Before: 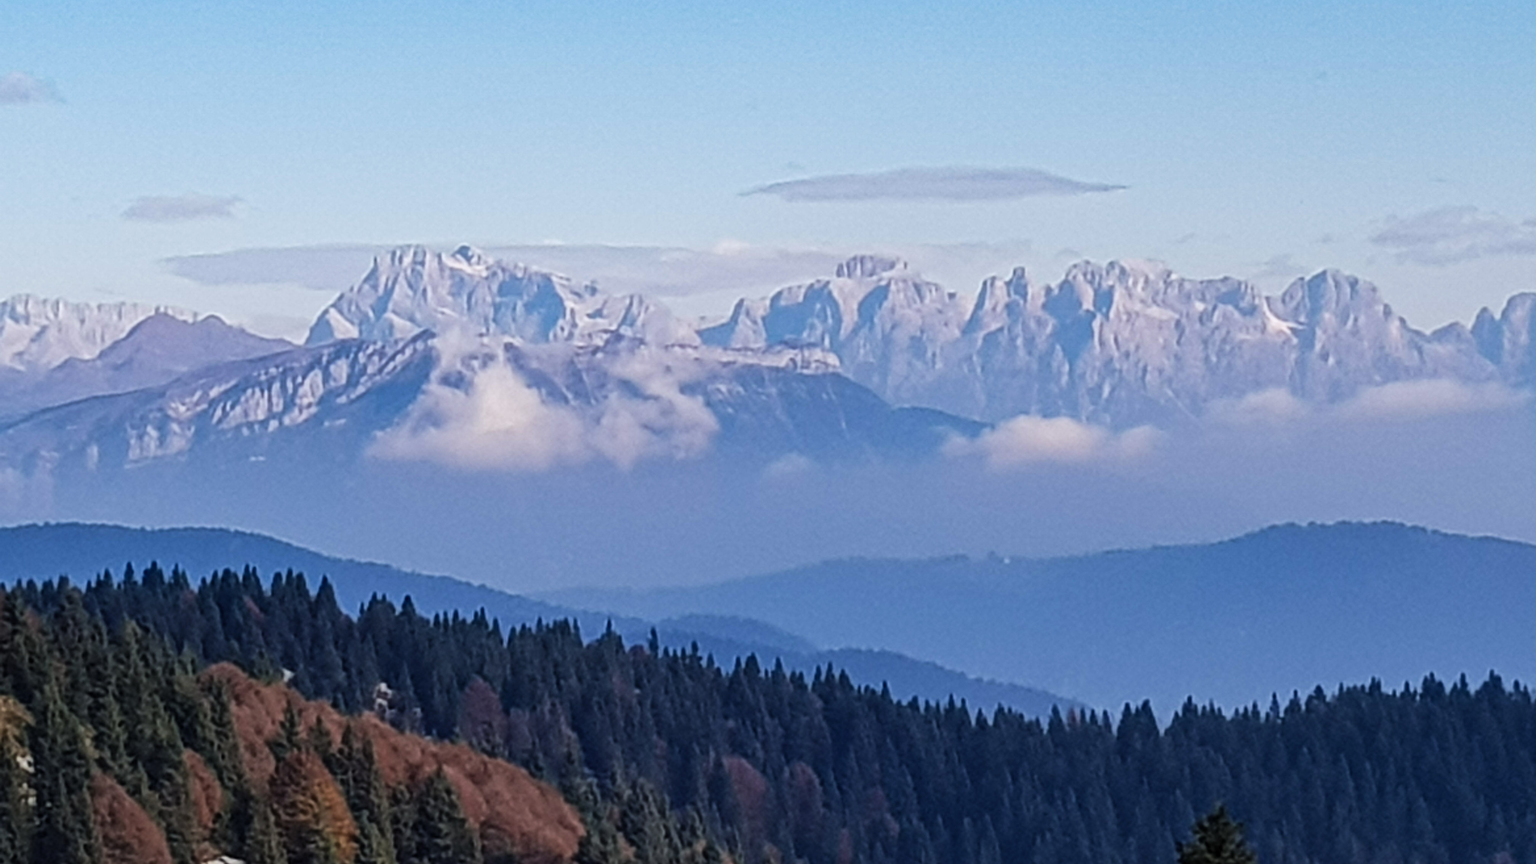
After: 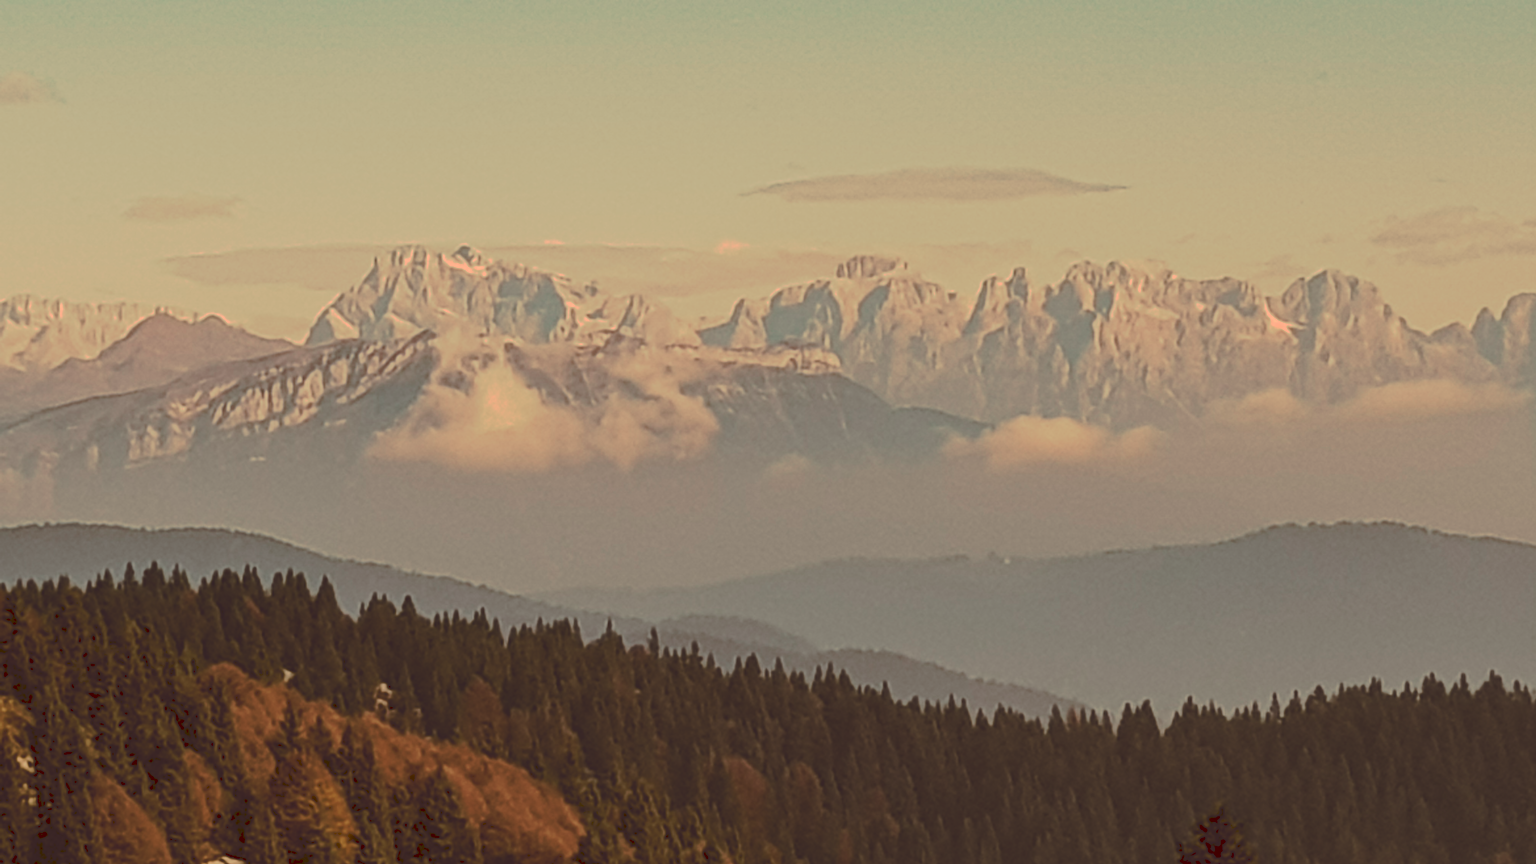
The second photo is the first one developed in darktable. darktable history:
tone curve: curves: ch0 [(0, 0) (0.003, 0.149) (0.011, 0.152) (0.025, 0.154) (0.044, 0.164) (0.069, 0.179) (0.1, 0.194) (0.136, 0.211) (0.177, 0.232) (0.224, 0.258) (0.277, 0.289) (0.335, 0.326) (0.399, 0.371) (0.468, 0.438) (0.543, 0.504) (0.623, 0.569) (0.709, 0.642) (0.801, 0.716) (0.898, 0.775) (1, 1)], preserve colors none
color look up table: target L [94.03, 93.14, 86.06, 83.33, 74.23, 72.65, 66.88, 62.82, 60.3, 61.08, 43.98, 28.71, 6.221, 86.2, 82.52, 81.63, 76.91, 69.58, 63.66, 67.99, 61.21, 43.62, 42.56, 36.99, 9.405, 95.17, 86.3, 74.04, 66.29, 66.27, 54.01, 64.07, 55.44, 61.9, 55.59, 43.81, 35.65, 41.7, 15.75, 13.82, 2.747, 83.41, 82.26, 74.35, 60.74, 47.44, 45.39, 30.83, 27.47], target a [17.96, 13.41, -25.13, -43.96, -14.2, 4.774, 3.956, 11.63, -20.79, -25.57, -7.653, -4.131, 13.28, 34.18, 21.74, 44.49, 37.93, 18.9, 29.09, 54.52, 46.6, 17.91, 36.48, 31.87, 27.31, 20.02, 37.56, 60, 13.47, 73.72, 31.37, 14.27, 23.11, 45.98, 48.21, 35.35, 14.84, 17.27, 30.21, 21.43, 18.34, -42.61, -5.497, -19.02, -28.79, 2.827, -4.163, -7.51, 12.14], target b [55.56, 84.82, 73.19, 47.82, 53.1, 72.19, 51.71, 37.34, 34.98, 56.07, 62.55, 48.74, 10.47, 59.48, 76.27, 47.69, 60.41, 64.45, 44.29, 41.48, 53.57, 59.26, 47.02, 62.7, 15.94, 43.4, 31.3, 18.78, 24.12, 0.745, 21.68, -3.025, 9.333, -4.18, 24.08, 8.034, 9.377, -4.508, 26.5, 22.89, 4.475, 28.37, 29.87, 12.24, 21.74, 22.31, 10.15, 39.56, 38.47], num patches 49
